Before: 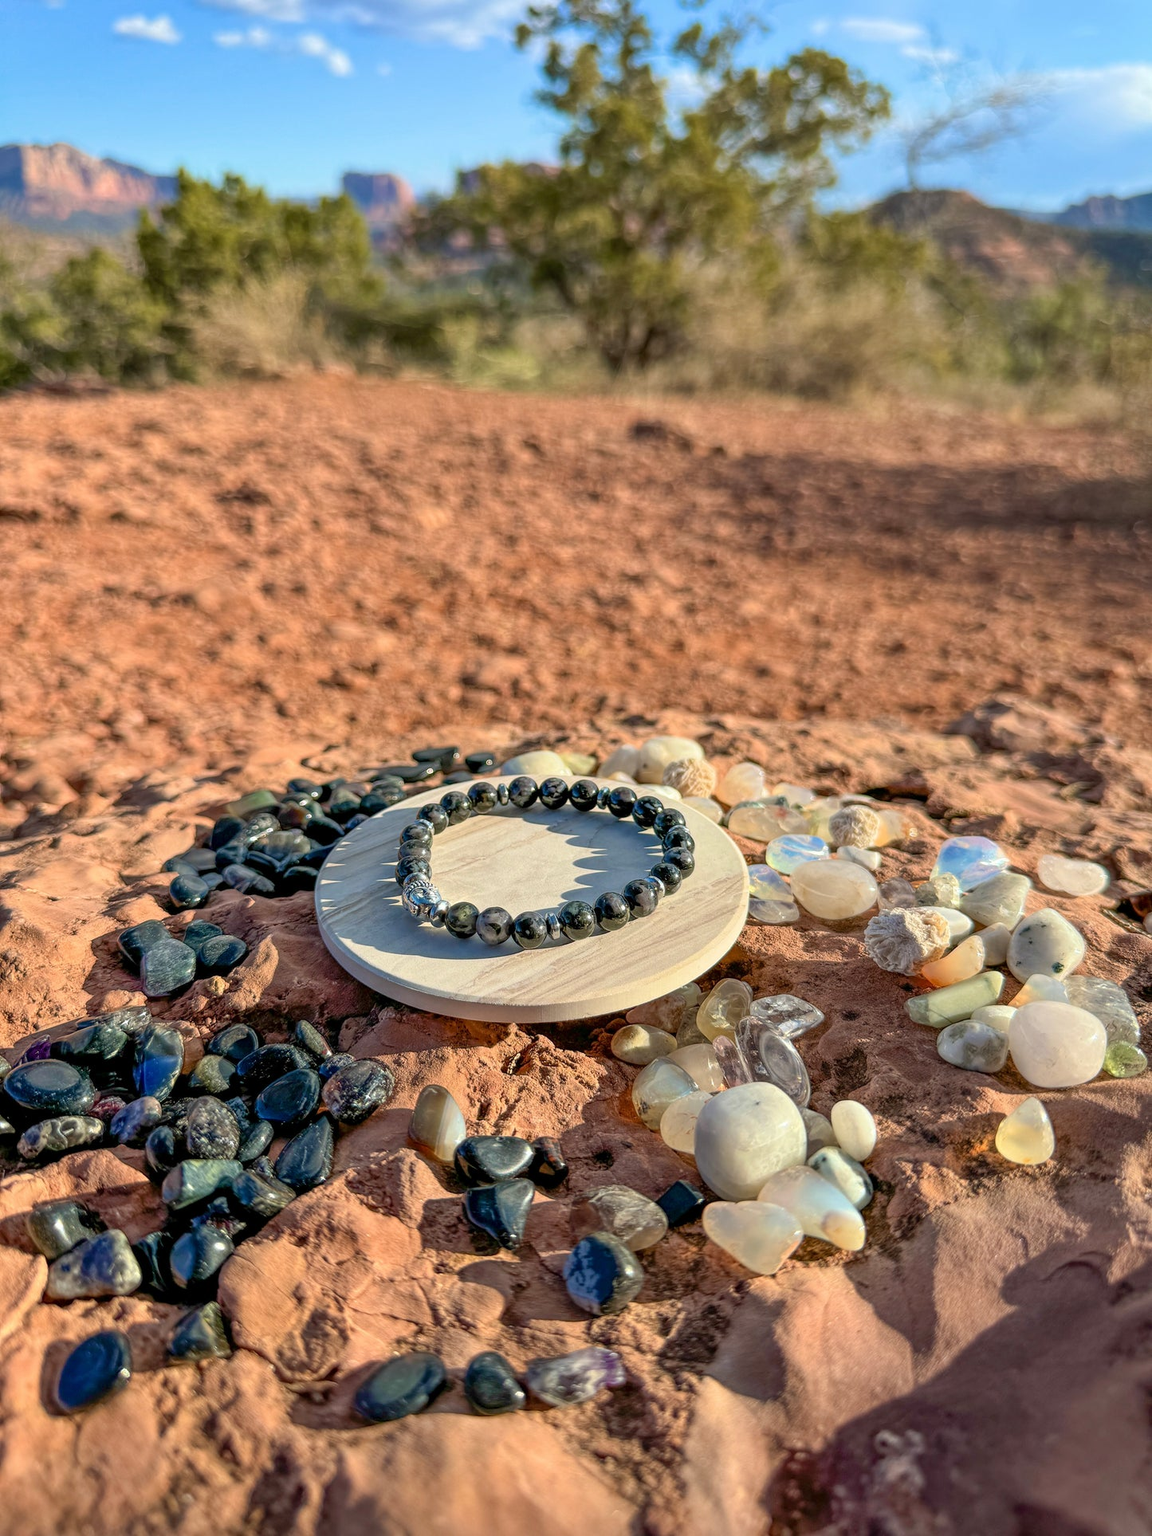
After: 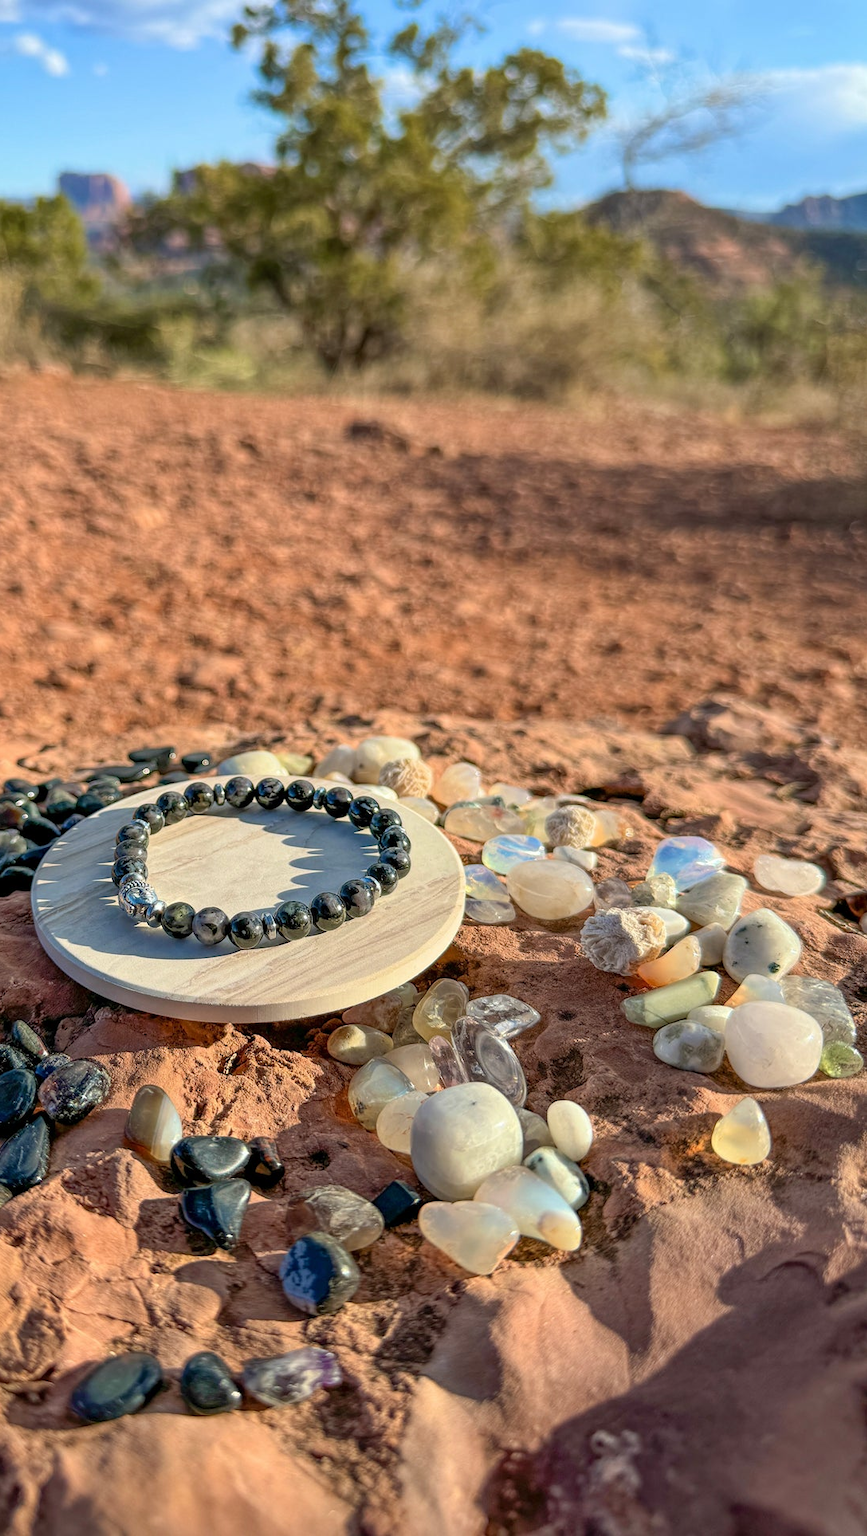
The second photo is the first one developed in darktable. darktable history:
crop and rotate: left 24.705%
